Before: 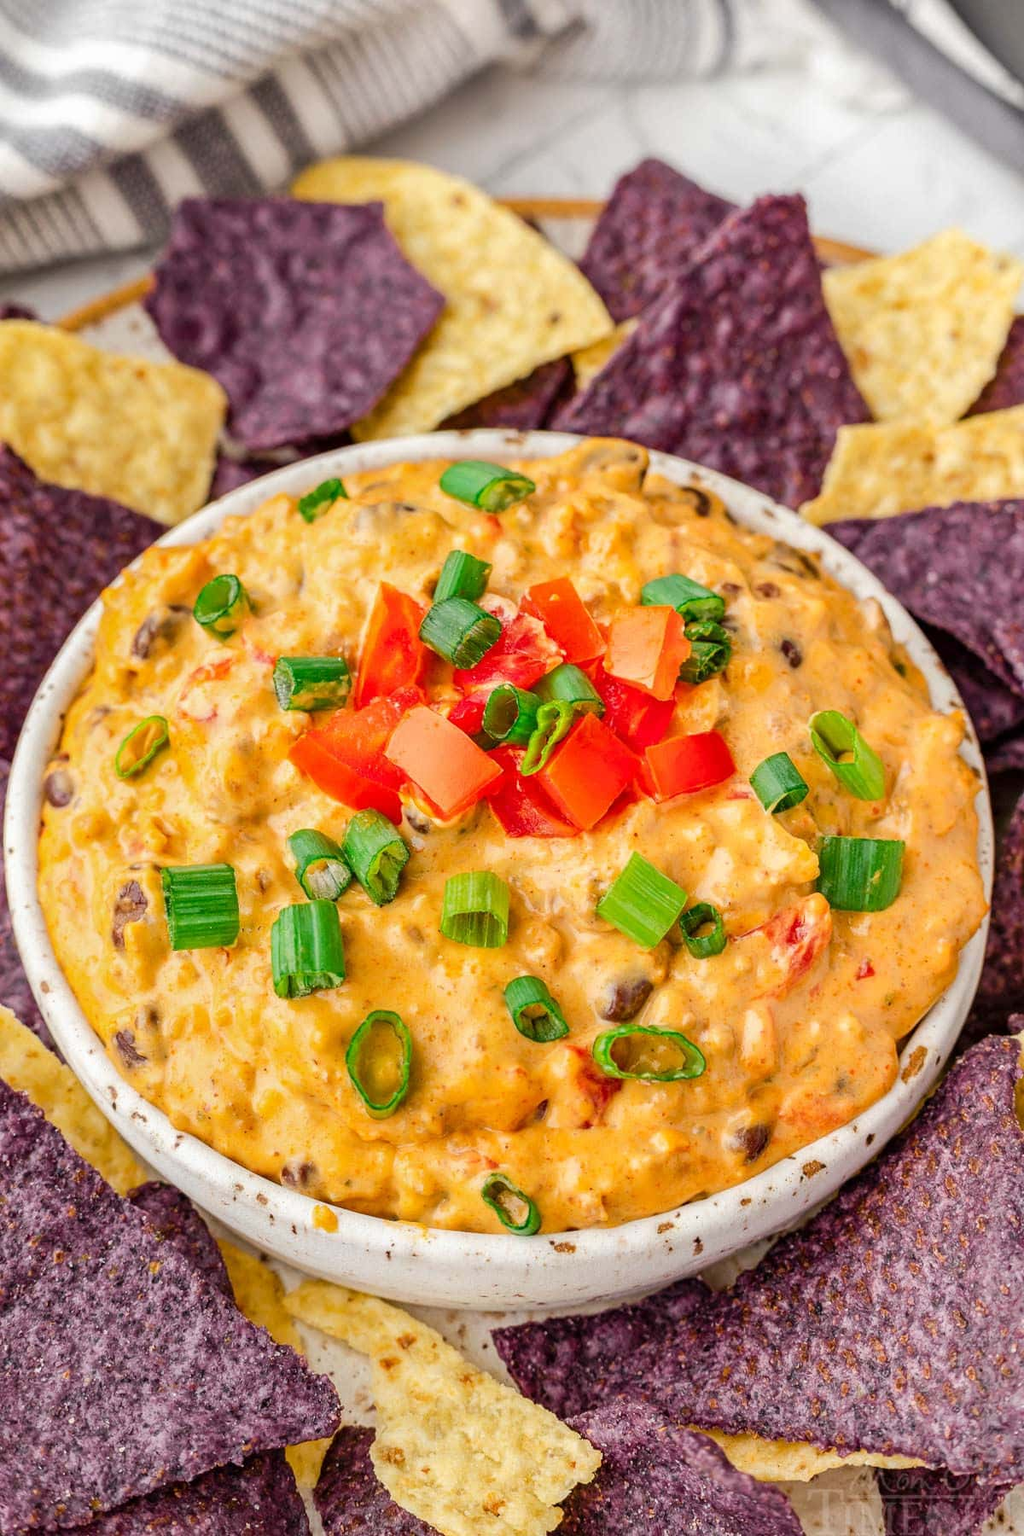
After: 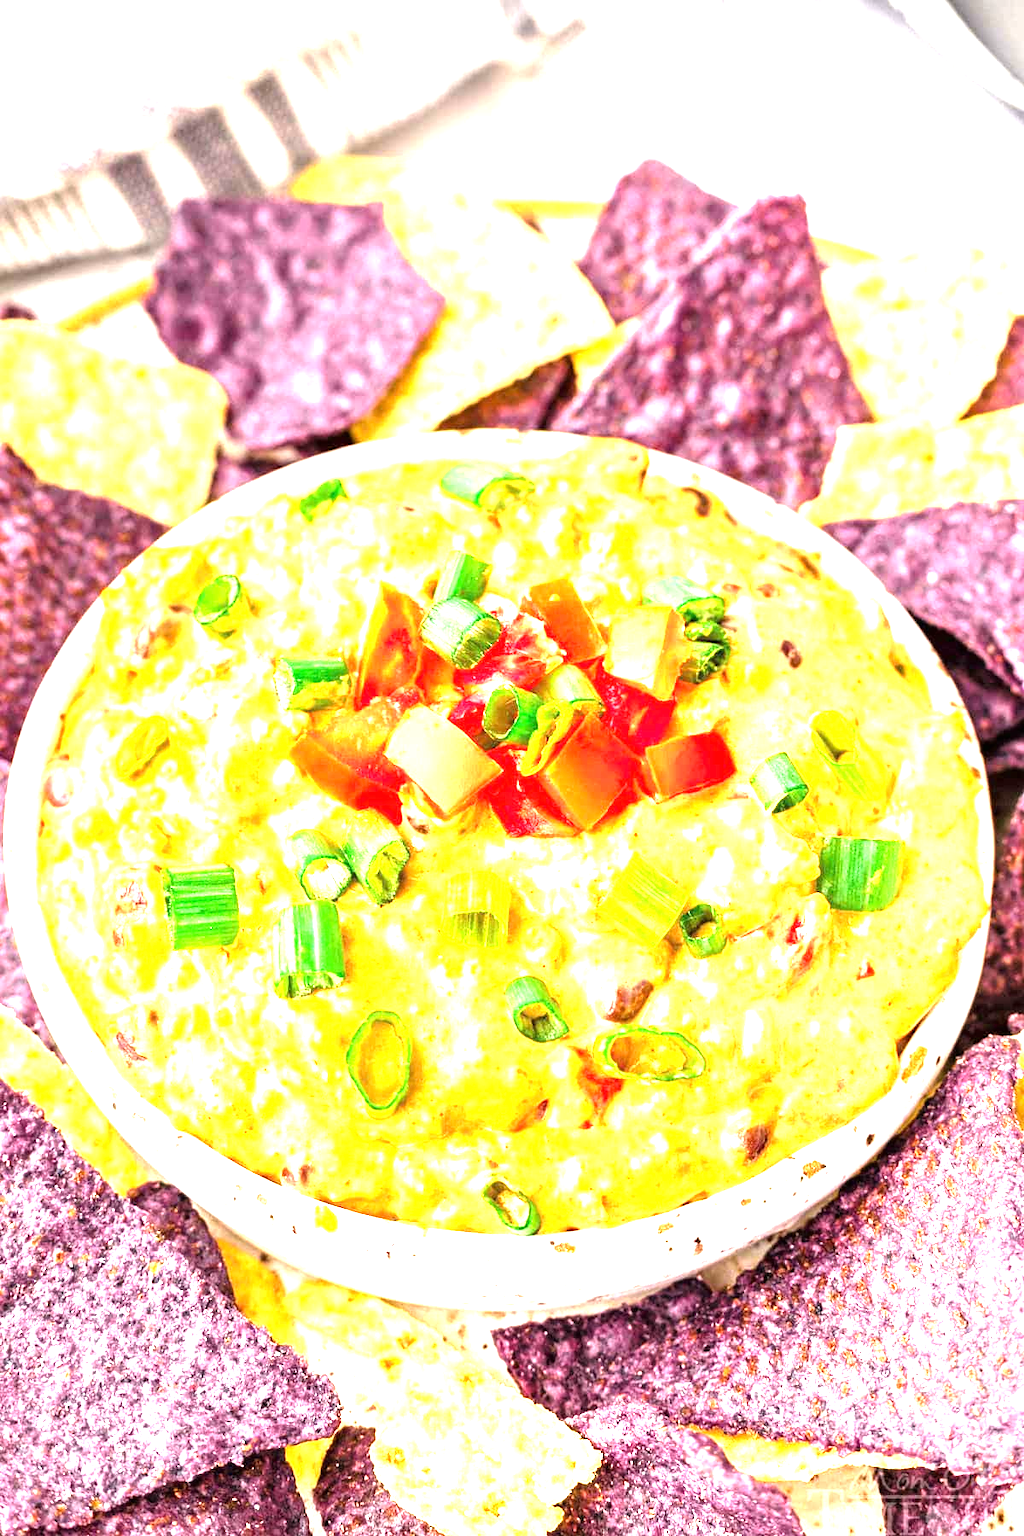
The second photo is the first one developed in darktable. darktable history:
exposure: black level correction 0, exposure 1.517 EV, compensate highlight preservation false
tone equalizer: -8 EV -0.733 EV, -7 EV -0.696 EV, -6 EV -0.625 EV, -5 EV -0.401 EV, -3 EV 0.397 EV, -2 EV 0.6 EV, -1 EV 0.697 EV, +0 EV 0.776 EV
